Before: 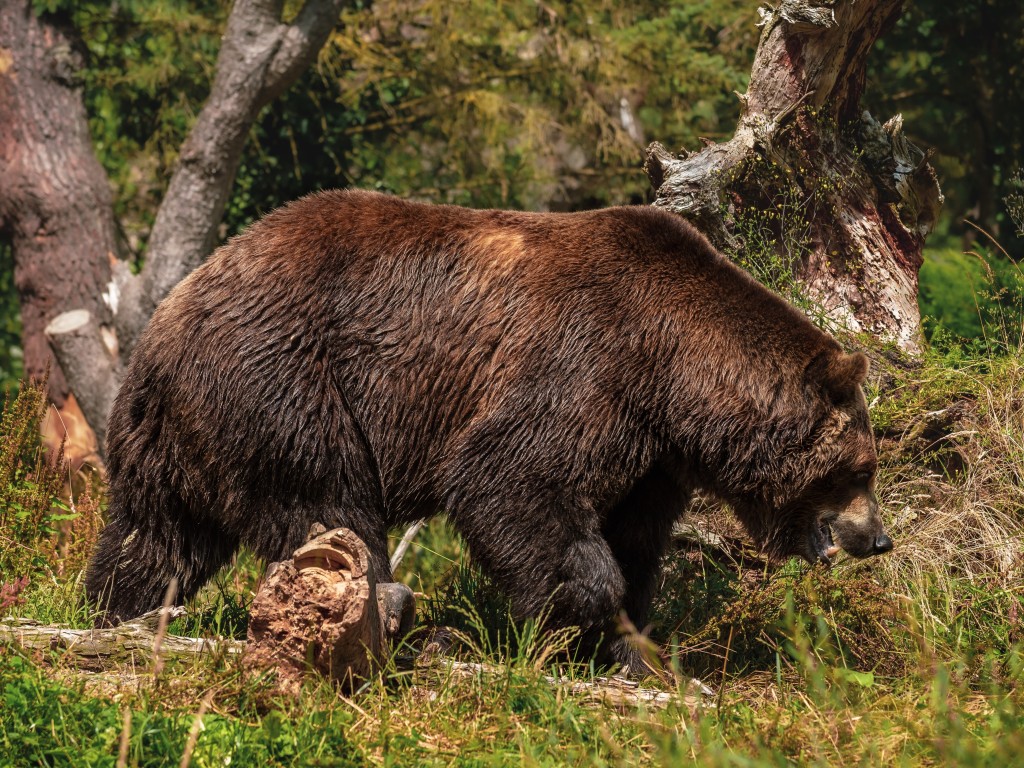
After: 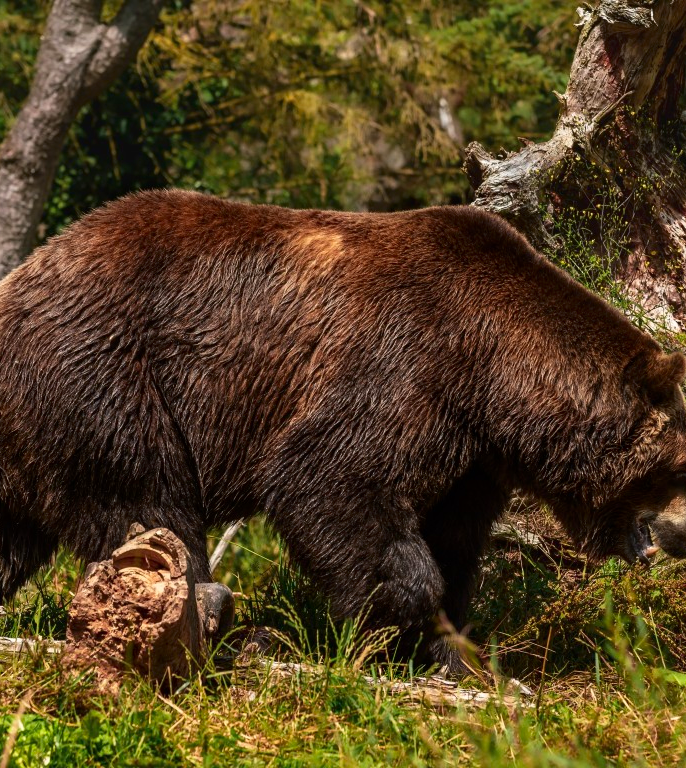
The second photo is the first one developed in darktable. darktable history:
contrast brightness saturation: contrast 0.127, brightness -0.048, saturation 0.158
crop and rotate: left 17.766%, right 15.237%
